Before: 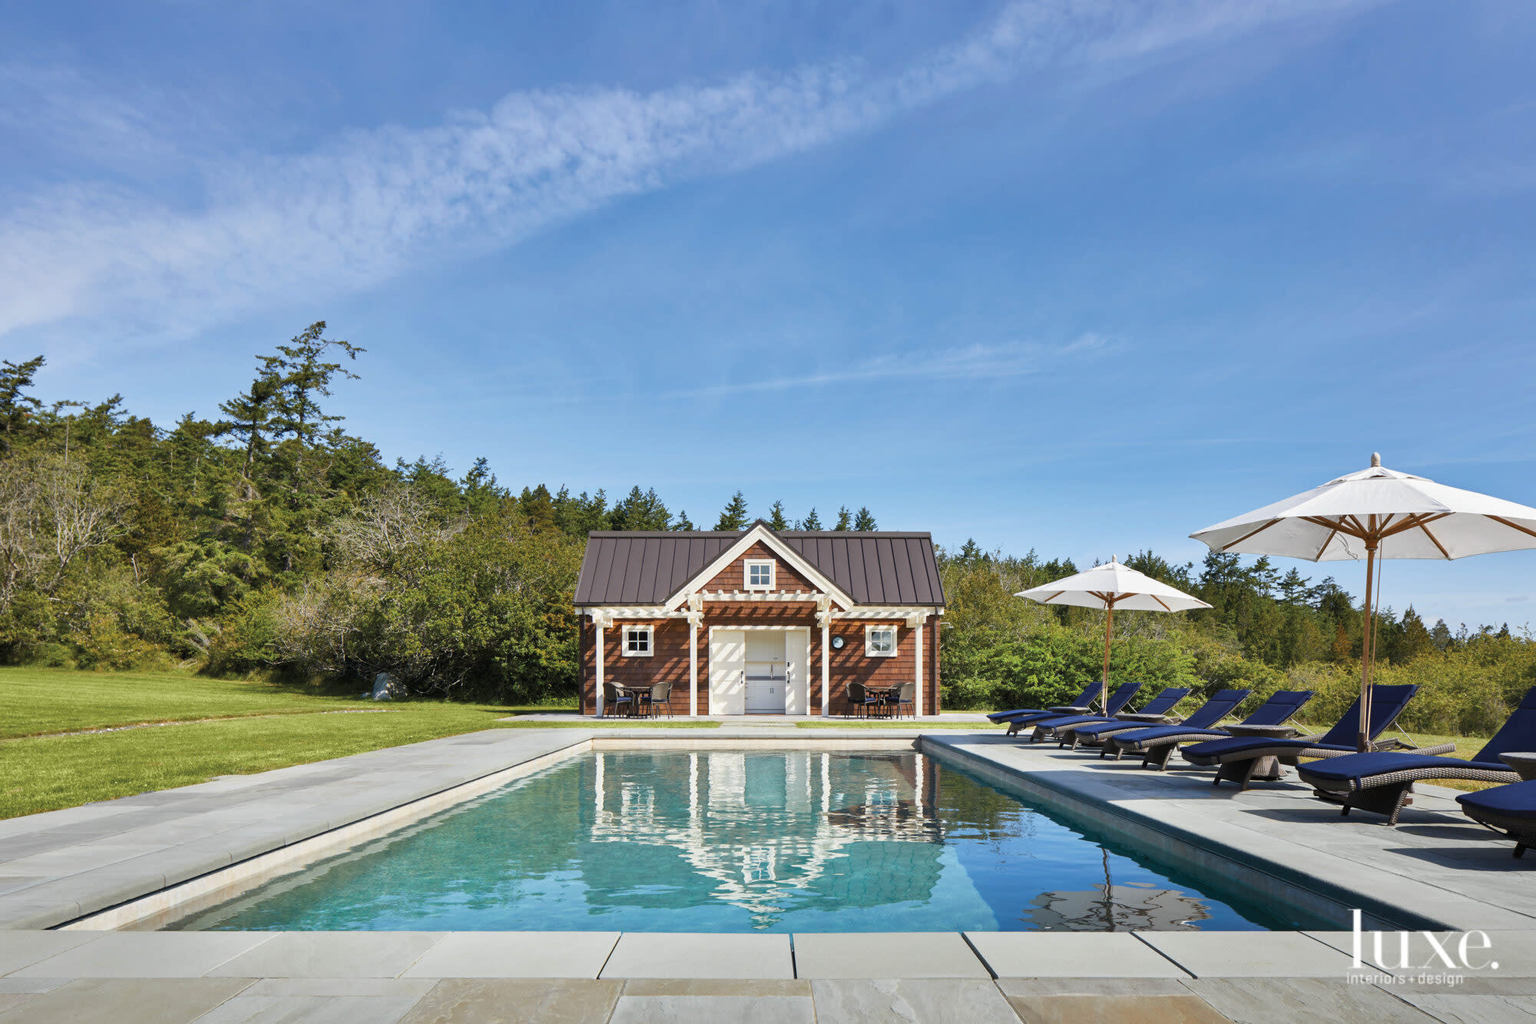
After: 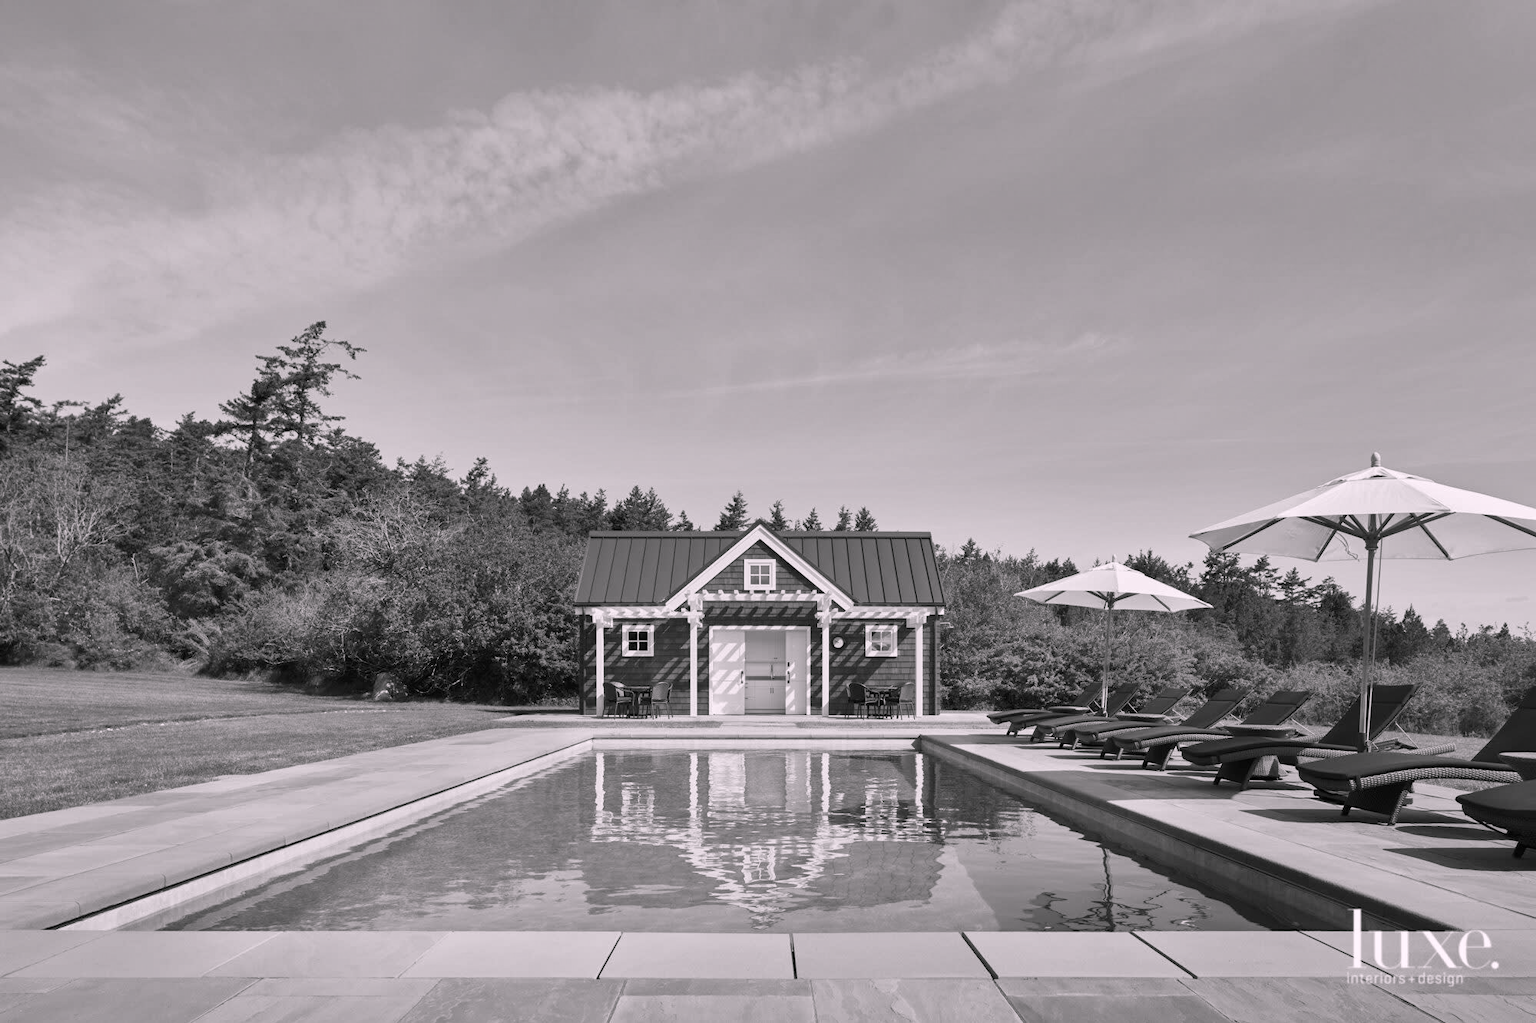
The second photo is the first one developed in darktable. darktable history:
color calibration: output gray [0.267, 0.423, 0.261, 0], x 0.371, y 0.377, temperature 4288.5 K, saturation algorithm version 1 (2020)
color balance rgb: highlights gain › chroma 1.435%, highlights gain › hue 312.56°, perceptual saturation grading › global saturation 19.424%, global vibrance 50.597%
